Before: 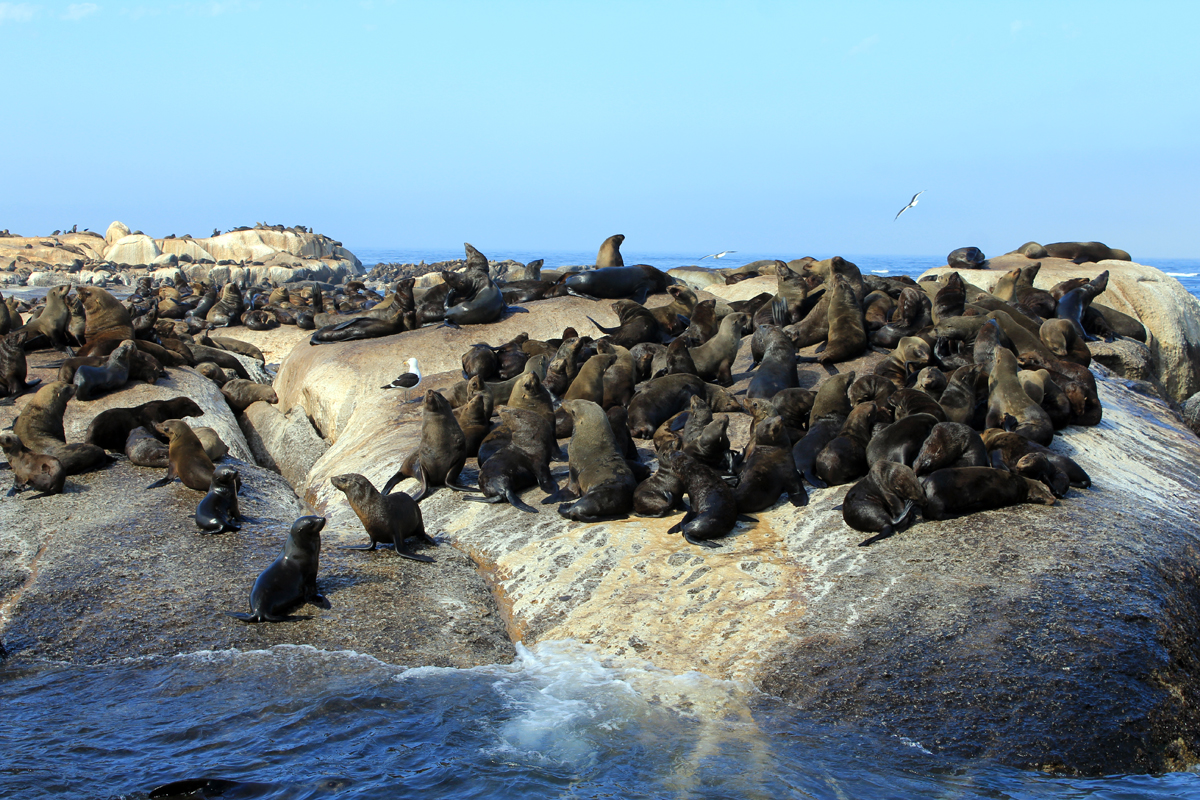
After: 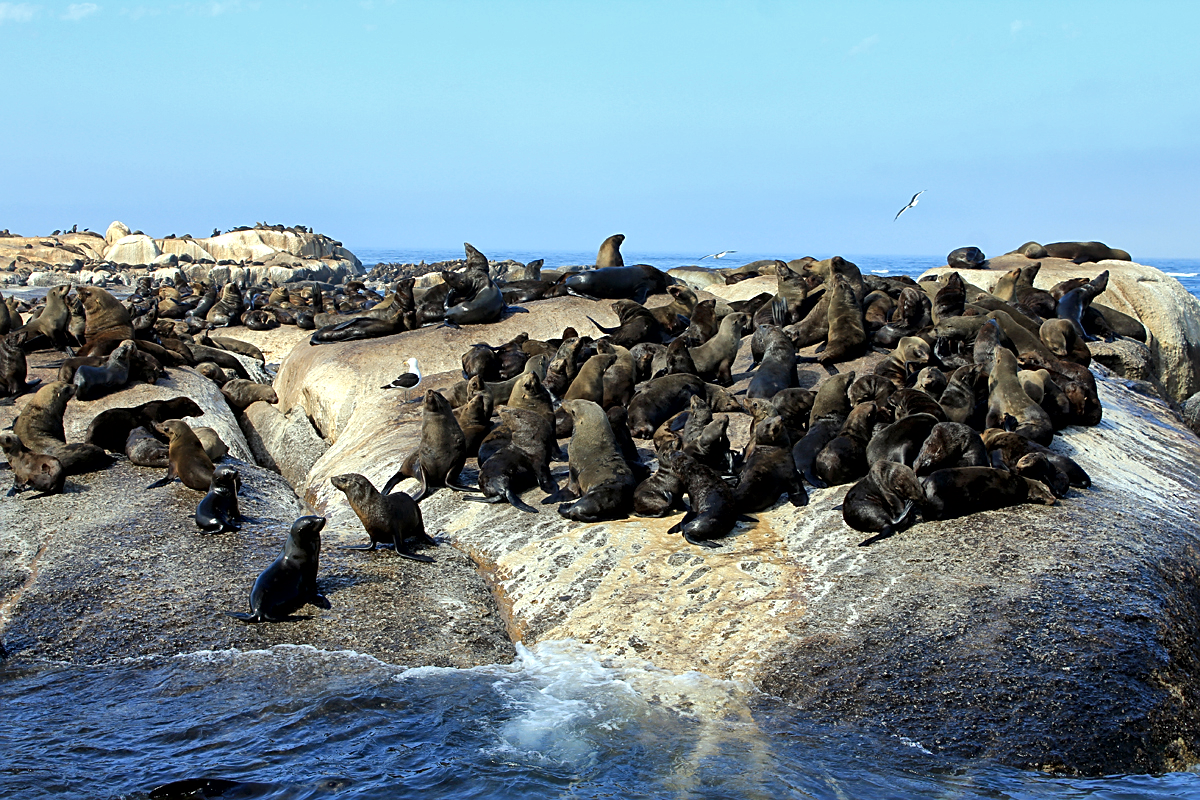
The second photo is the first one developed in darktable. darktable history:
local contrast: mode bilateral grid, contrast 25, coarseness 61, detail 151%, midtone range 0.2
shadows and highlights: shadows 20.92, highlights -35.54, soften with gaussian
sharpen: amount 0.498
